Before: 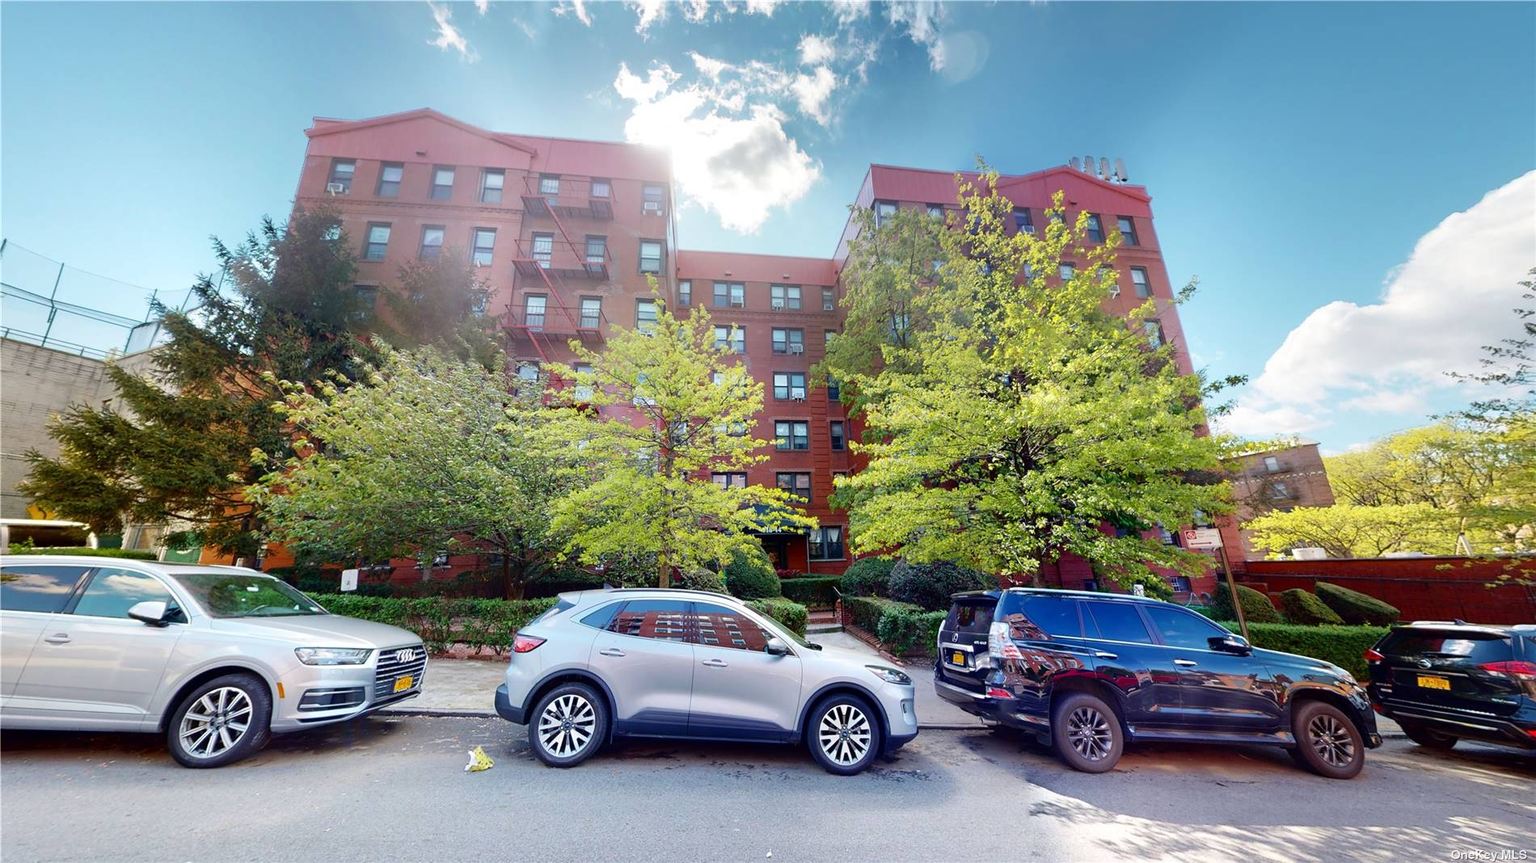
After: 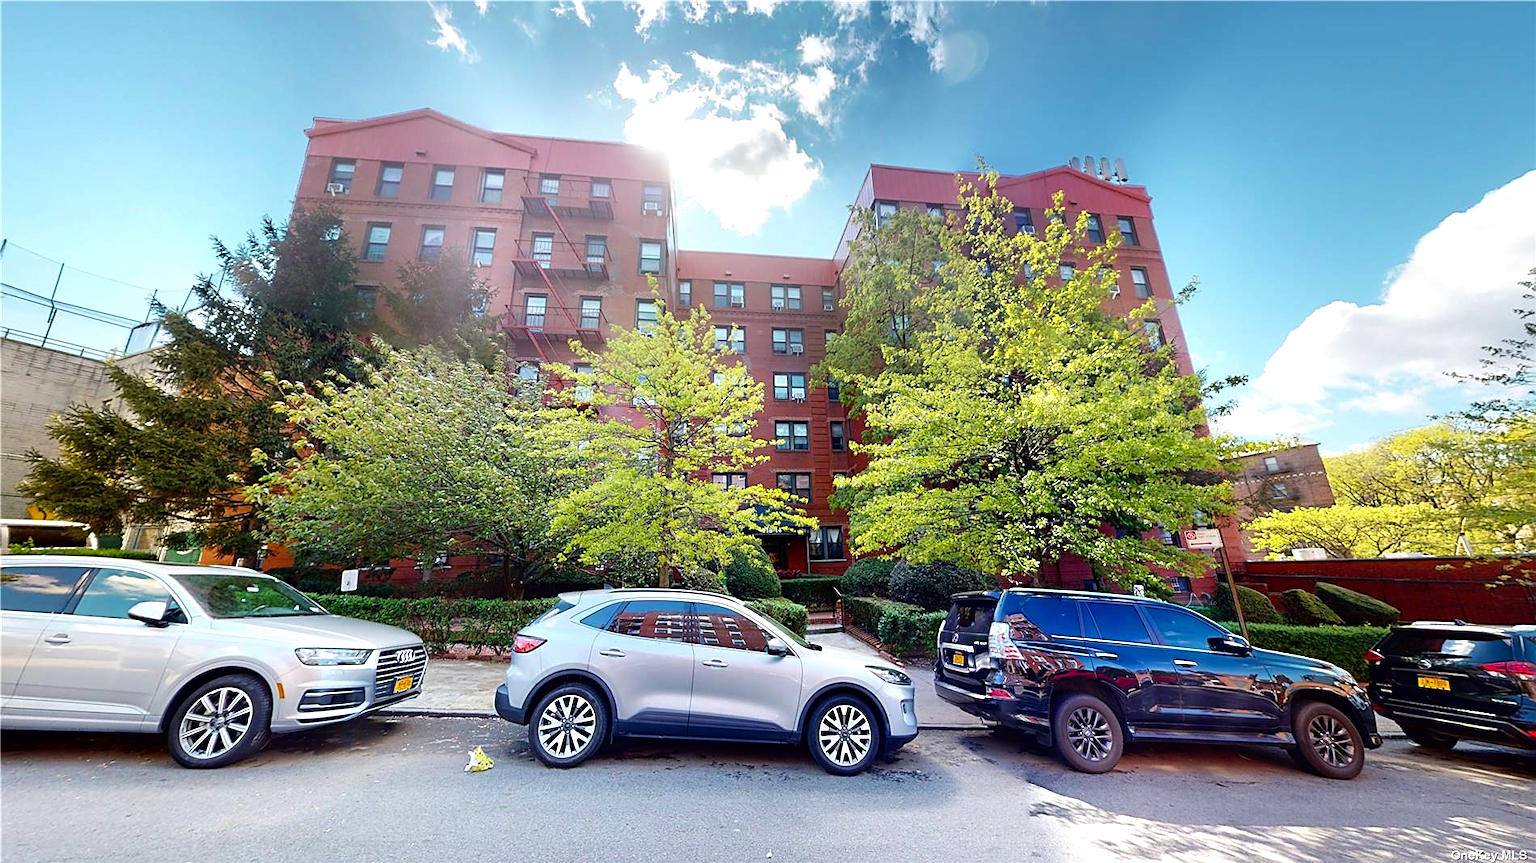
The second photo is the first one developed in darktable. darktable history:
sharpen: on, module defaults
color balance: contrast 10%
